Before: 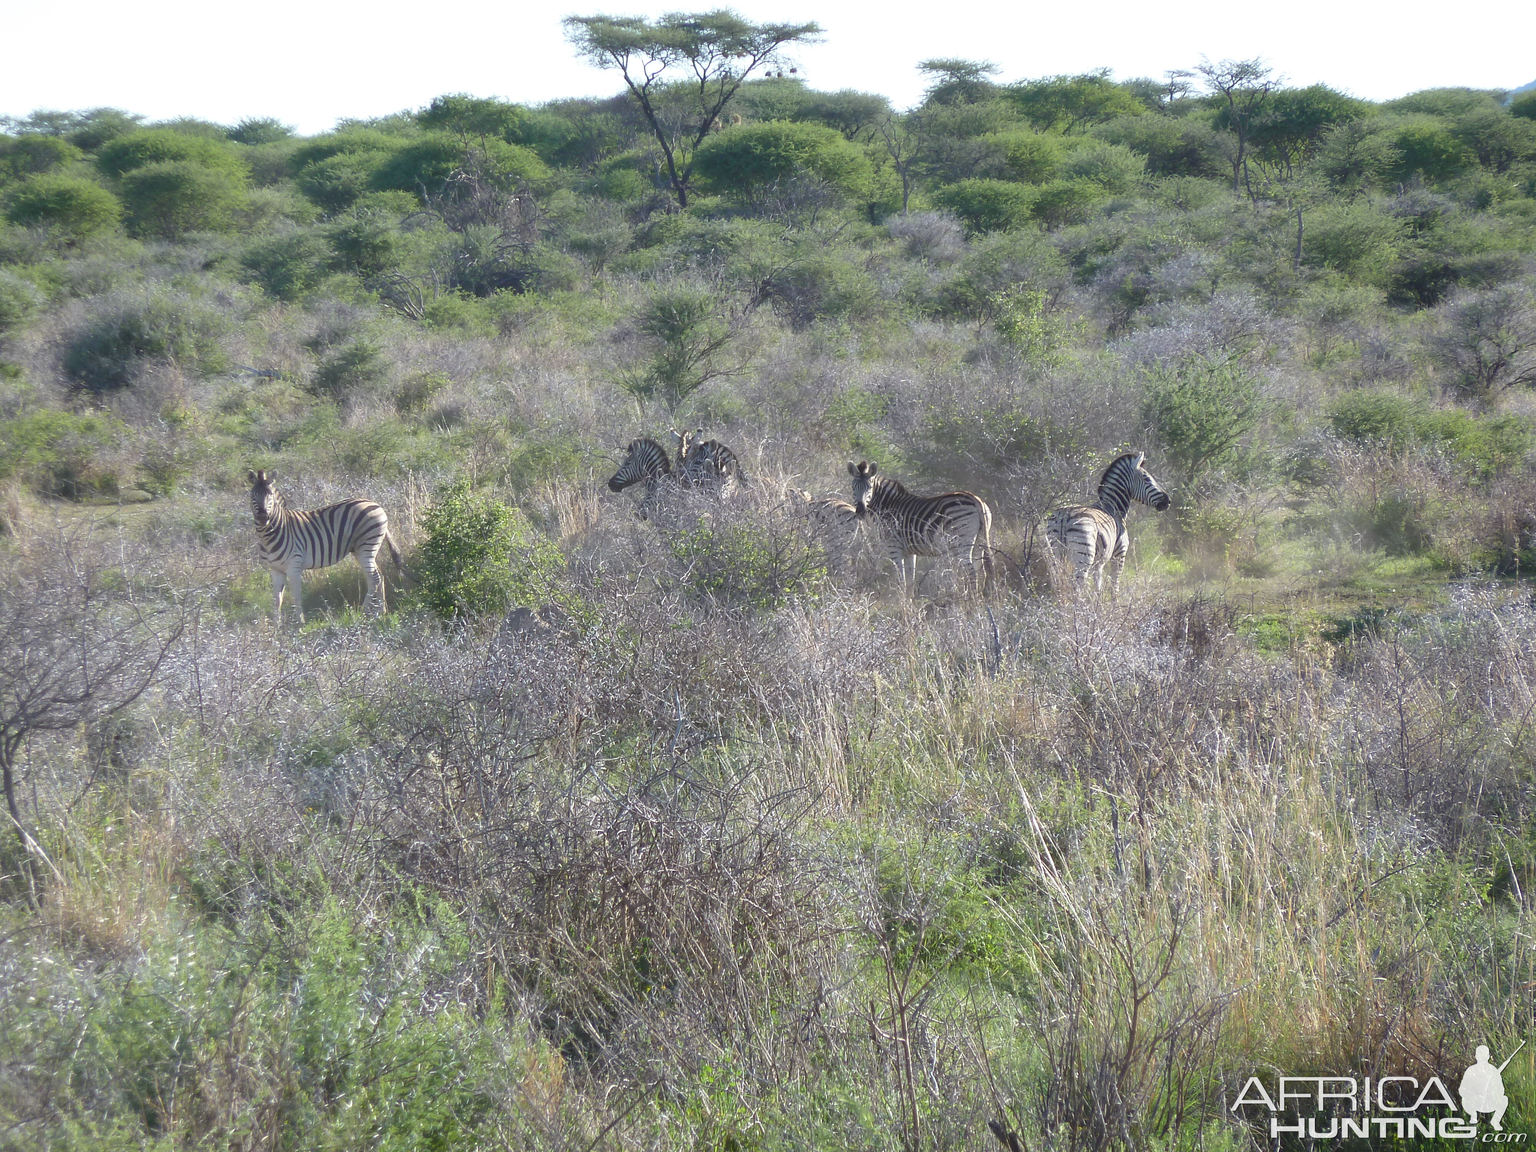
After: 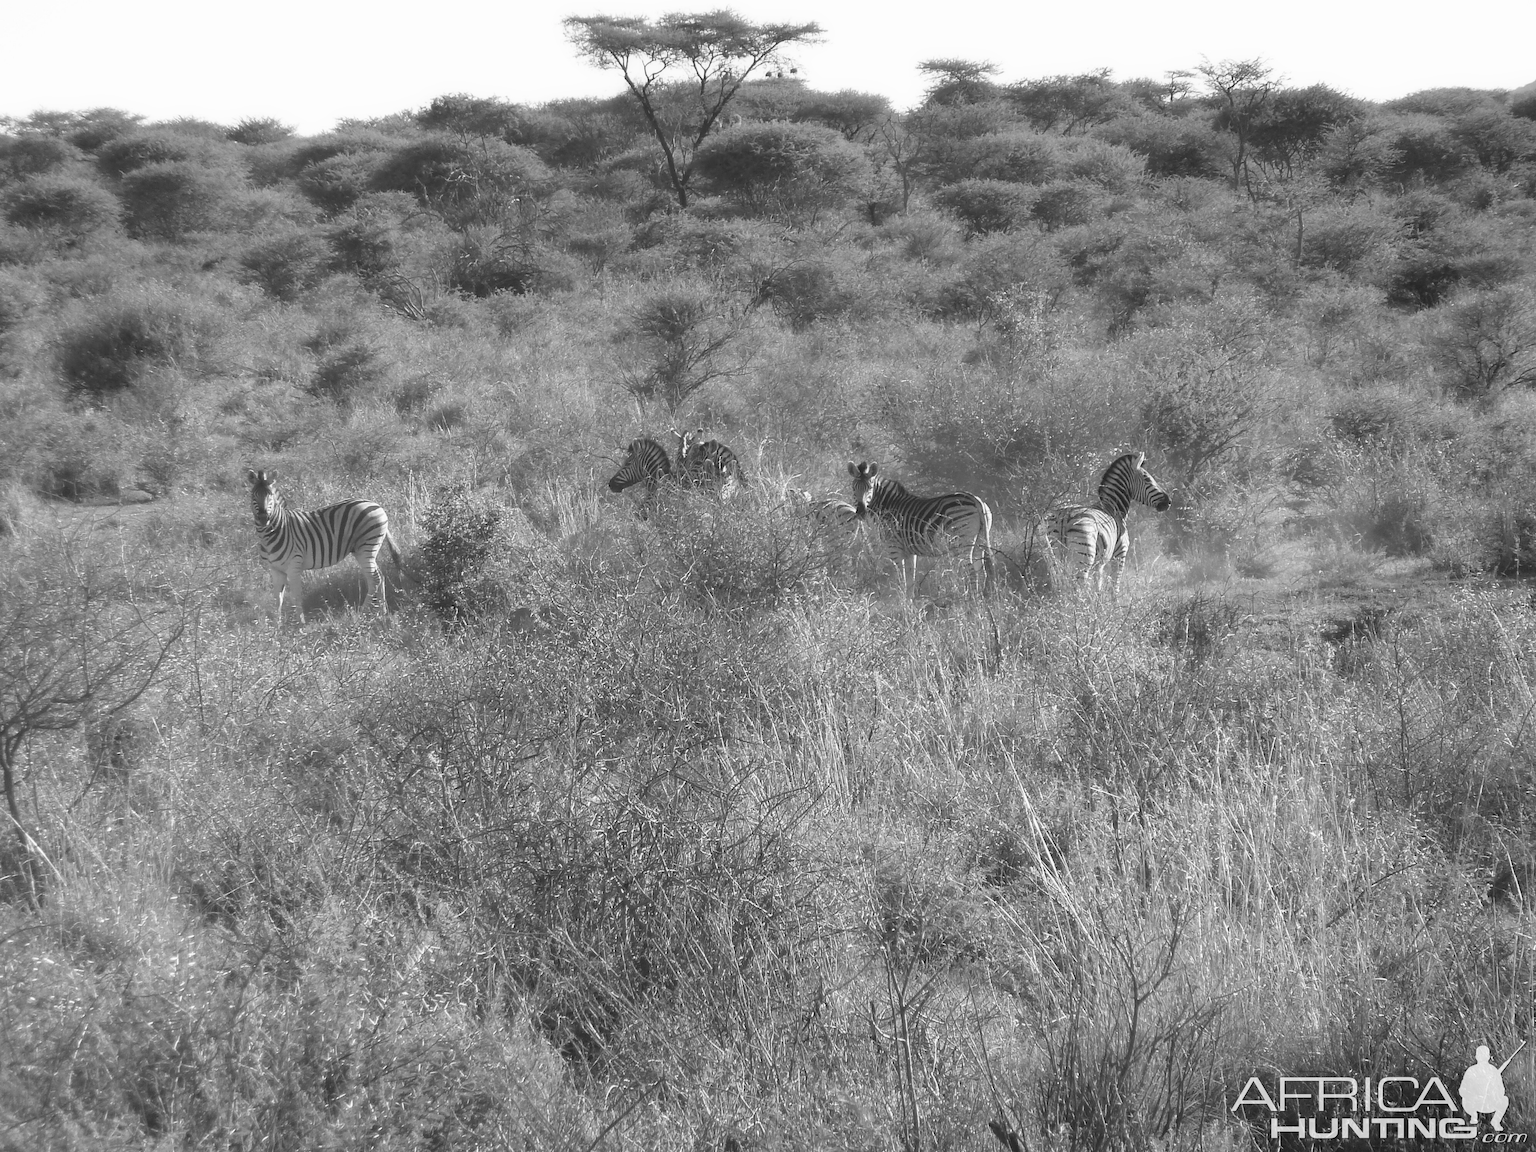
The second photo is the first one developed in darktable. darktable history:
color correction: highlights a* 40, highlights b* 40, saturation 0.69
monochrome: a 26.22, b 42.67, size 0.8
